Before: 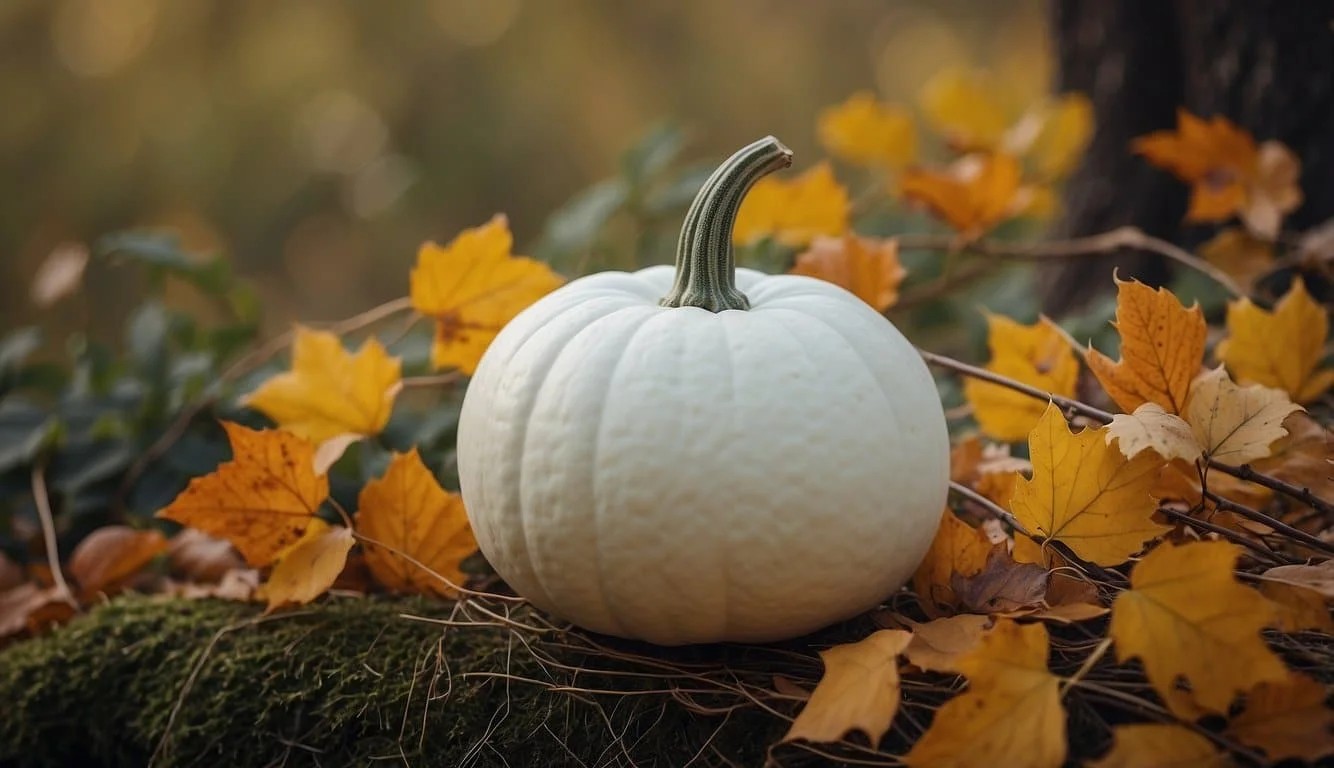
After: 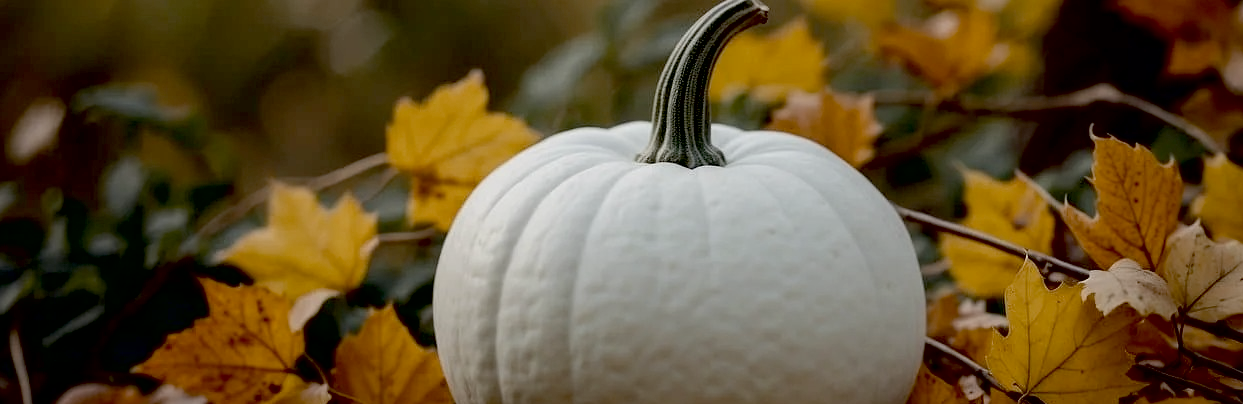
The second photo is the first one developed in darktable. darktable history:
contrast brightness saturation: contrast 0.095, saturation -0.365
crop: left 1.833%, top 18.868%, right 4.95%, bottom 28.401%
exposure: black level correction 0.046, exposure -0.228 EV, compensate highlight preservation false
